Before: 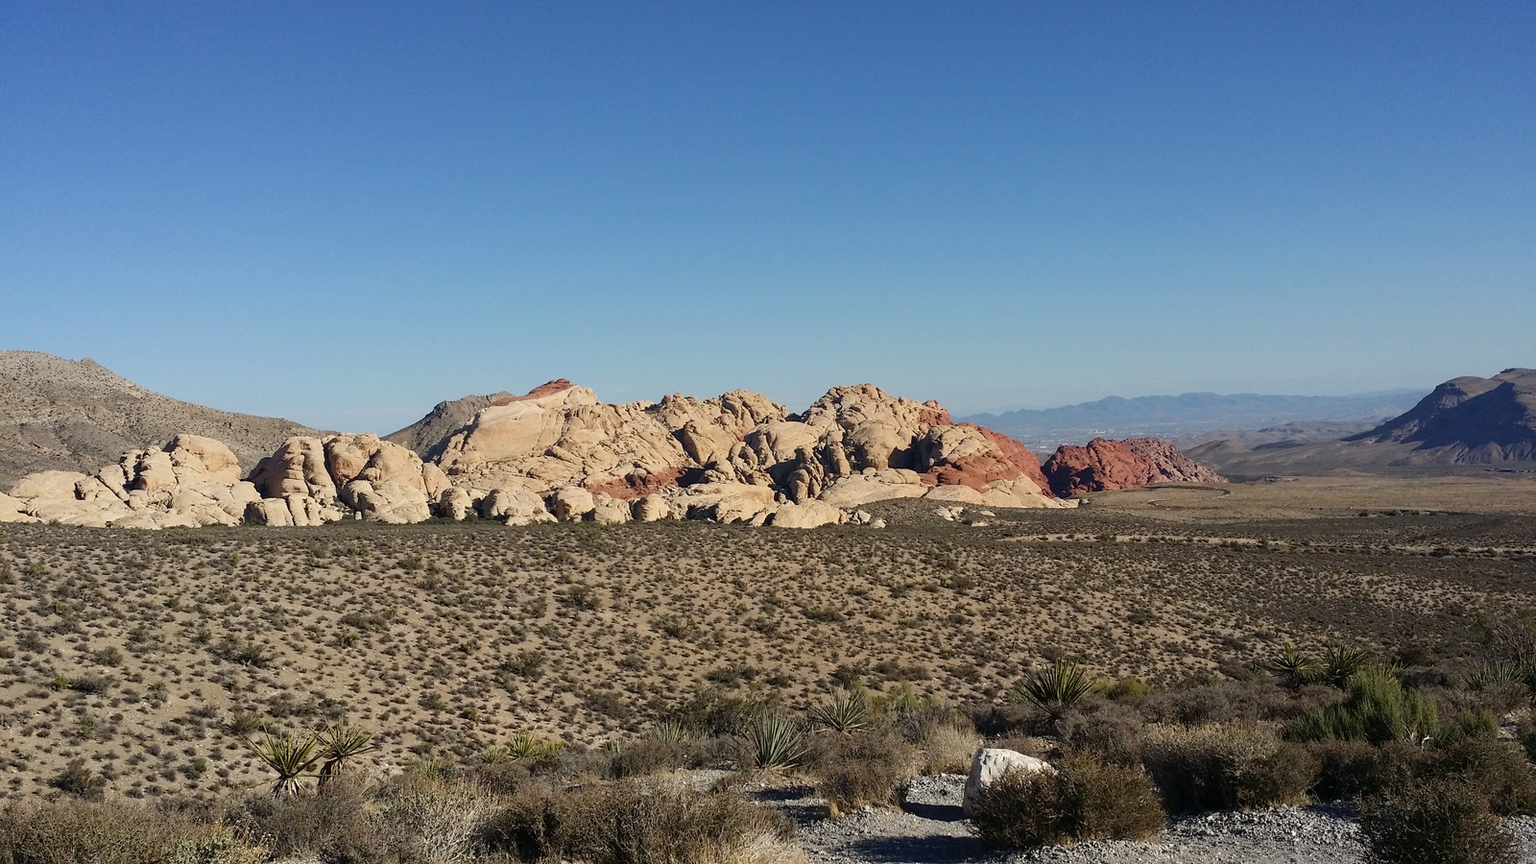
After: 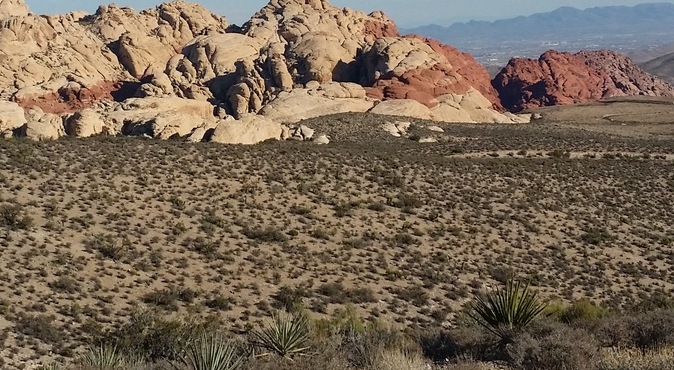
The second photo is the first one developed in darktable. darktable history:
crop: left 37.117%, top 45.122%, right 20.733%, bottom 13.689%
